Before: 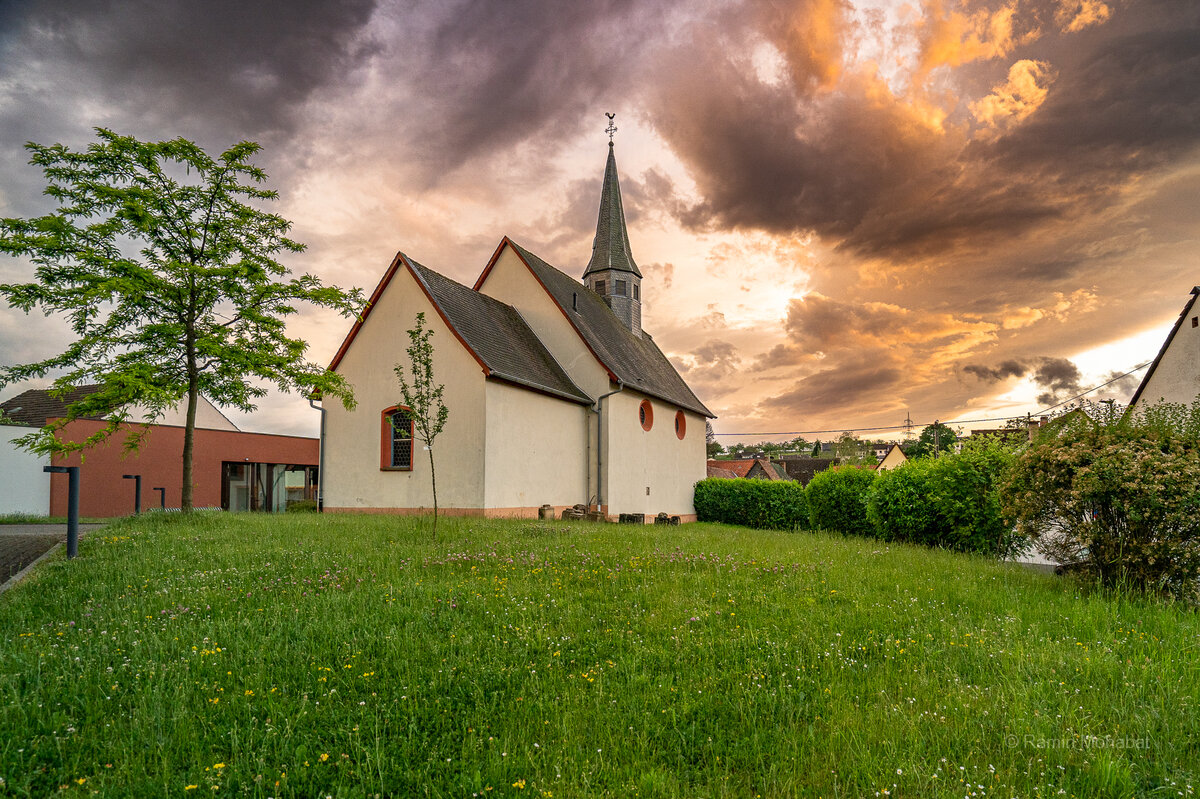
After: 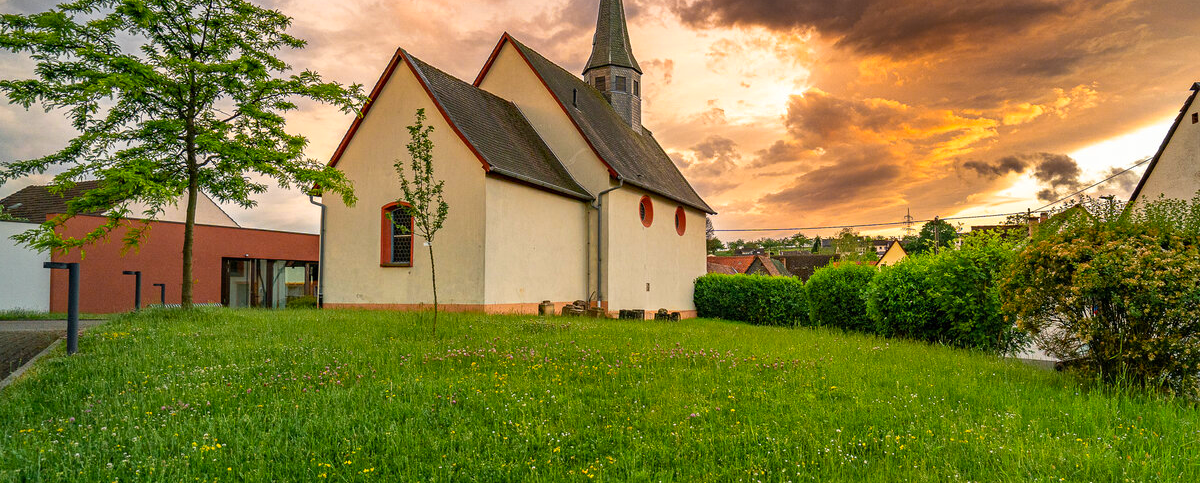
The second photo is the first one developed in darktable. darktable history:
crop and rotate: top 25.57%, bottom 13.976%
color zones: curves: ch0 [(0.224, 0.526) (0.75, 0.5)]; ch1 [(0.055, 0.526) (0.224, 0.761) (0.377, 0.526) (0.75, 0.5)]
shadows and highlights: soften with gaussian
